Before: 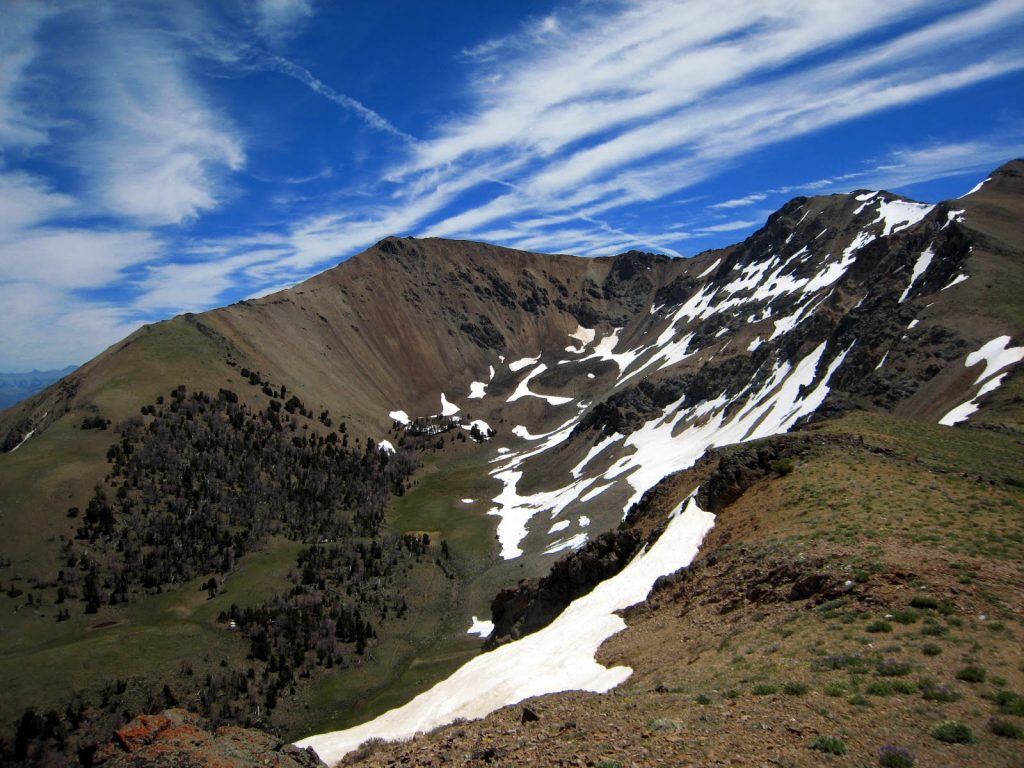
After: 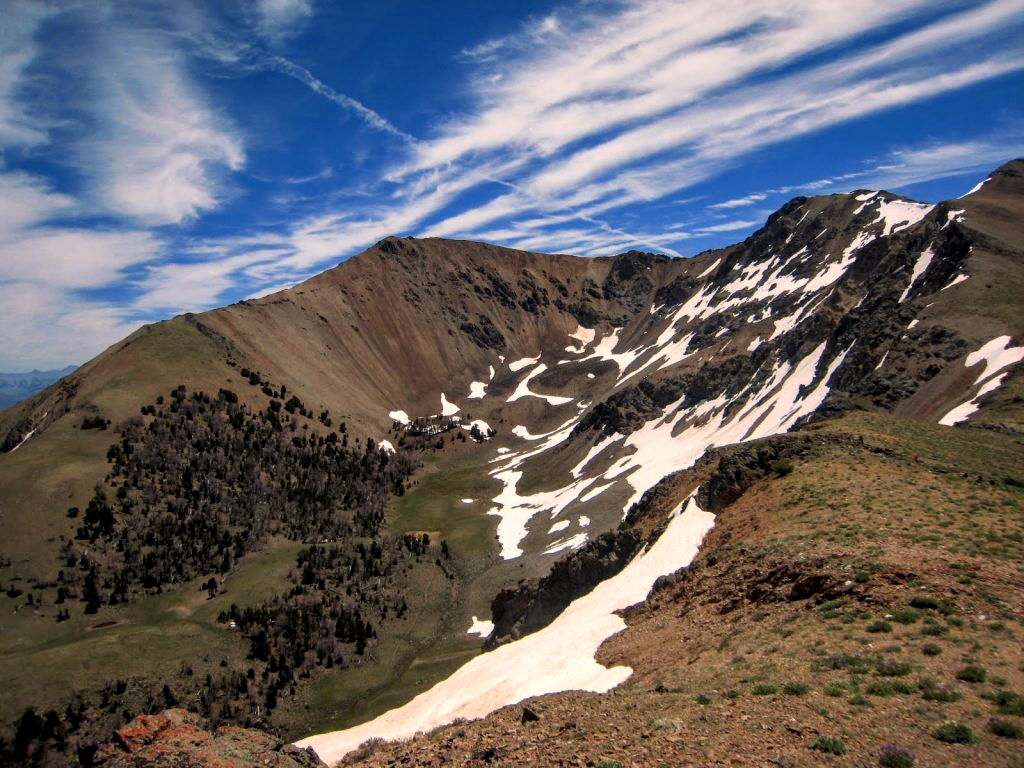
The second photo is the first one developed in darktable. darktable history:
white balance: red 1.127, blue 0.943
shadows and highlights: shadows 37.27, highlights -28.18, soften with gaussian
local contrast: on, module defaults
